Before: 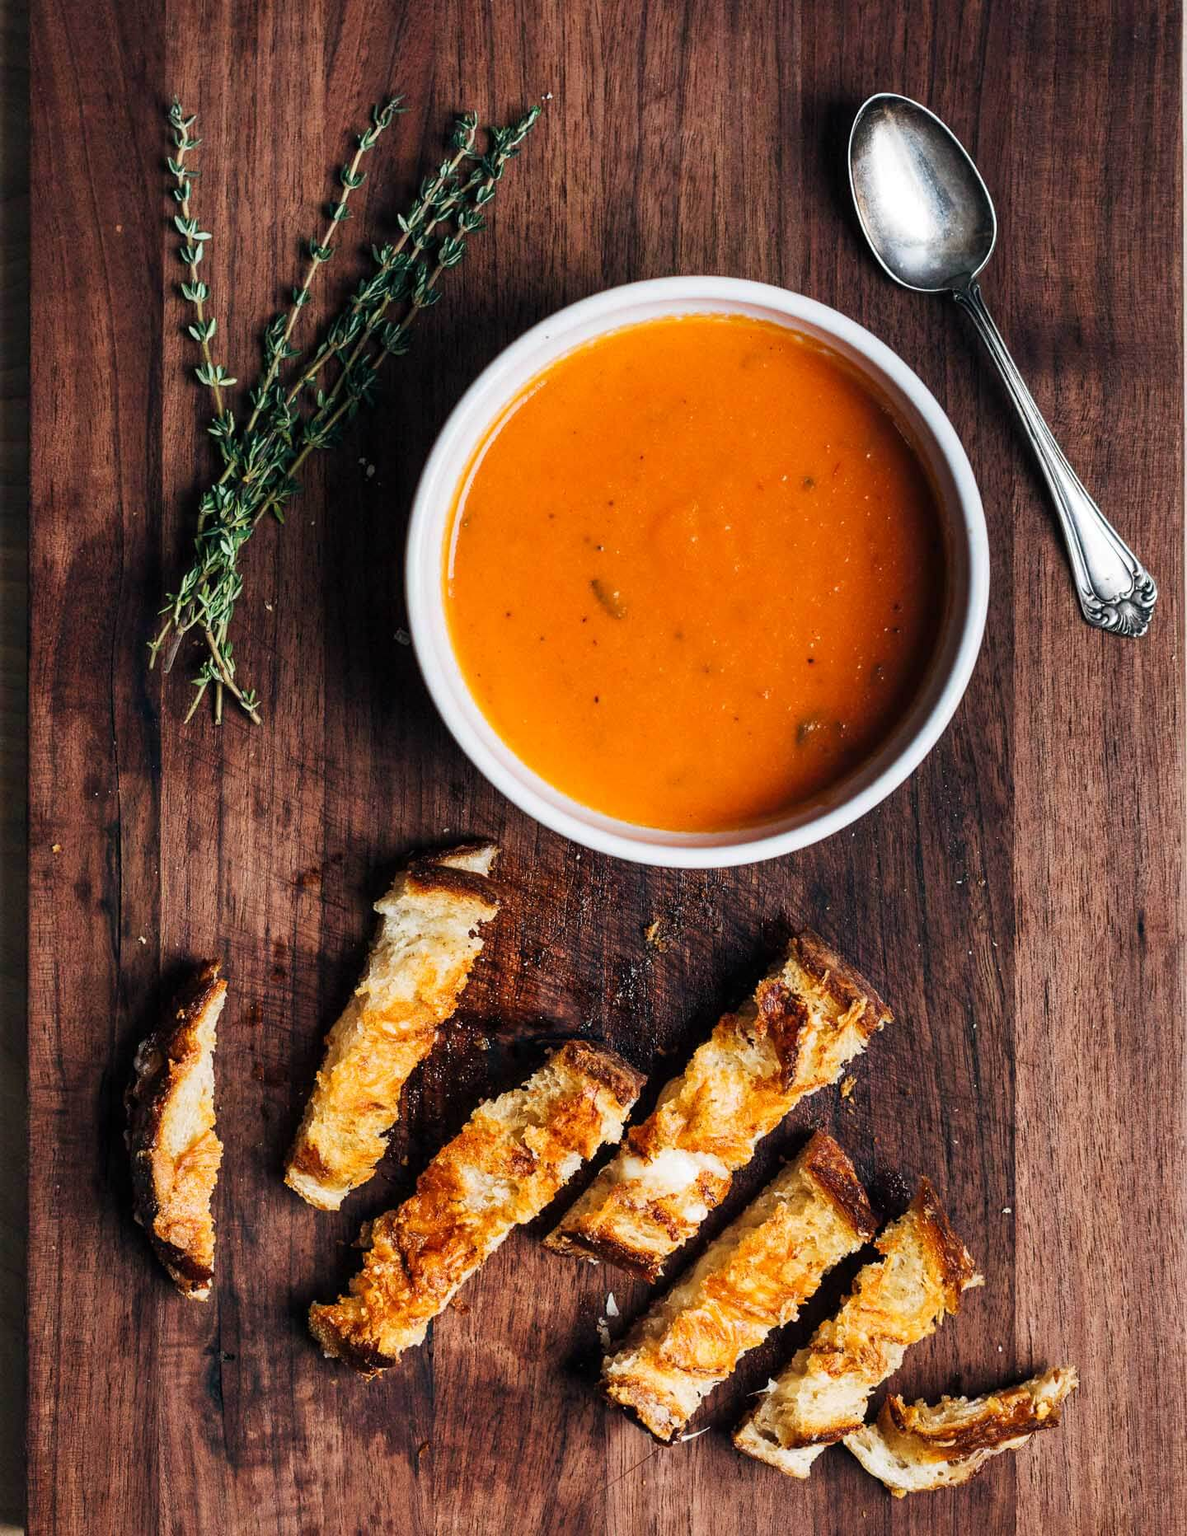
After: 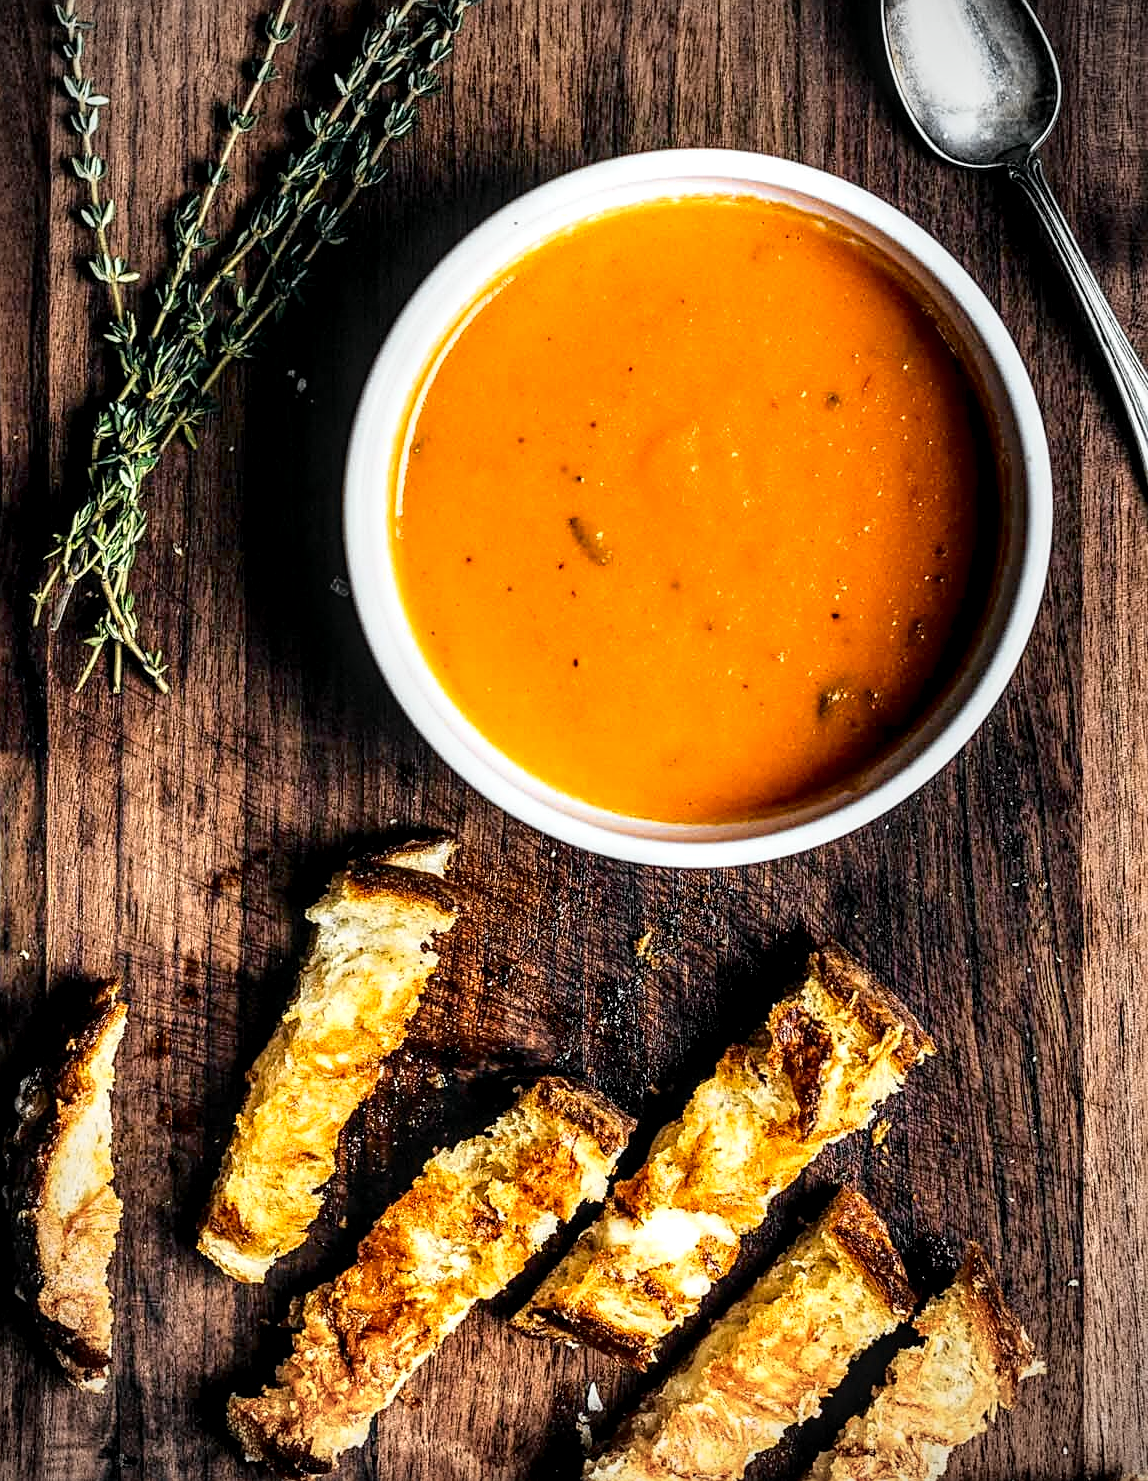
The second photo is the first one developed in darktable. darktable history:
local contrast: highlights 60%, shadows 60%, detail 160%
vignetting: on, module defaults
crop and rotate: left 10.281%, top 9.998%, right 9.944%, bottom 10.515%
sharpen: on, module defaults
tone curve: curves: ch0 [(0, 0.013) (0.129, 0.1) (0.327, 0.382) (0.489, 0.573) (0.66, 0.748) (0.858, 0.926) (1, 0.977)]; ch1 [(0, 0) (0.353, 0.344) (0.45, 0.46) (0.498, 0.495) (0.521, 0.506) (0.563, 0.559) (0.592, 0.585) (0.657, 0.655) (1, 1)]; ch2 [(0, 0) (0.333, 0.346) (0.375, 0.375) (0.427, 0.44) (0.5, 0.501) (0.505, 0.499) (0.528, 0.533) (0.579, 0.61) (0.612, 0.644) (0.66, 0.715) (1, 1)], color space Lab, independent channels, preserve colors none
